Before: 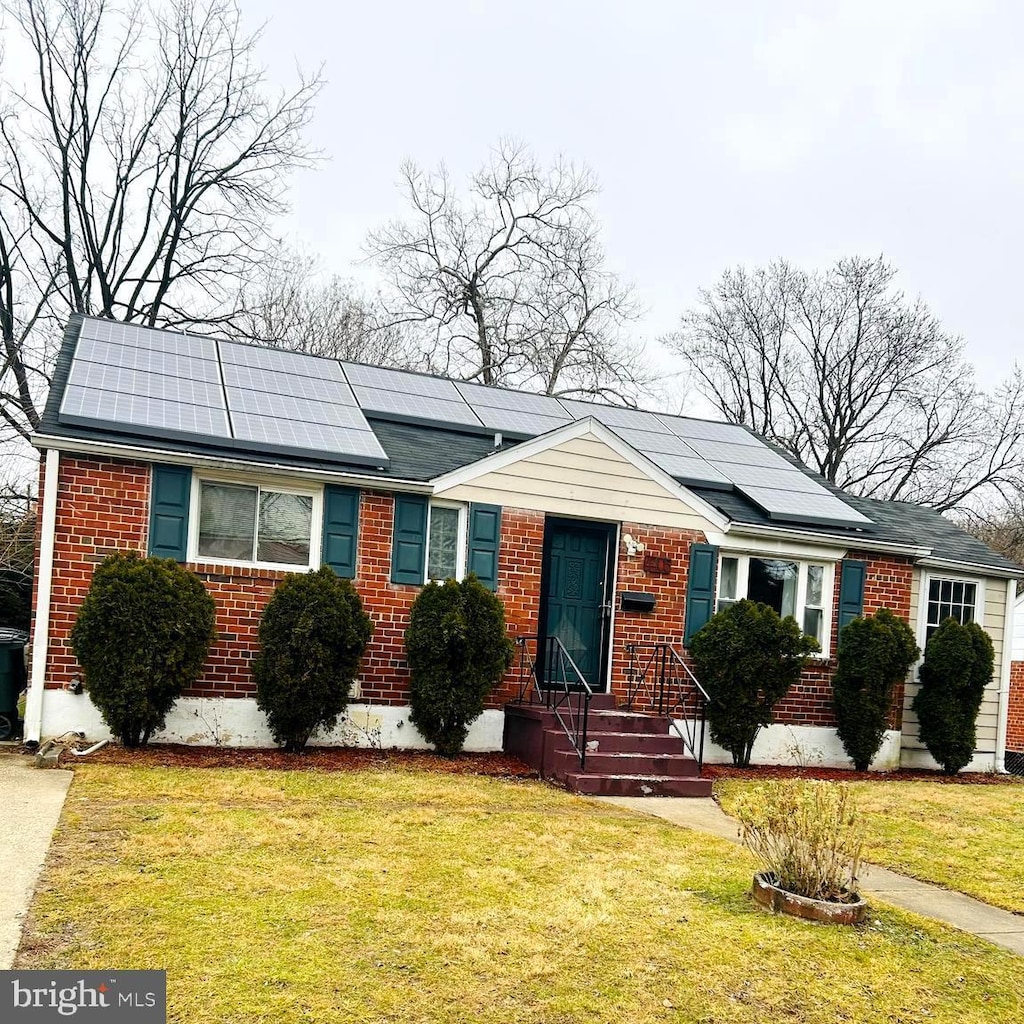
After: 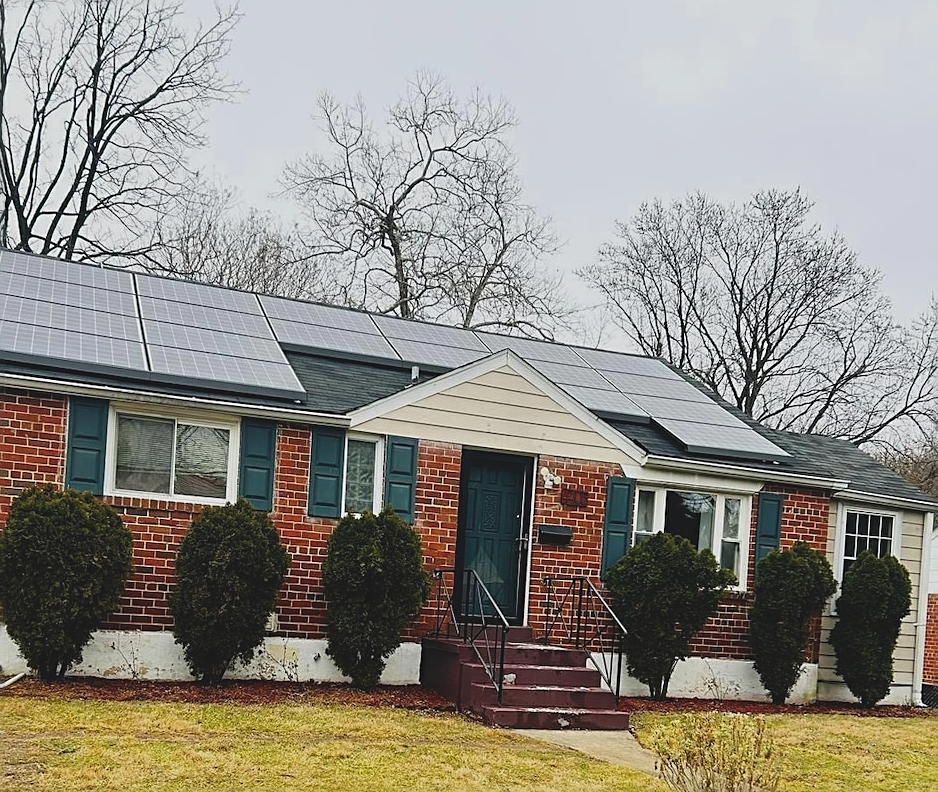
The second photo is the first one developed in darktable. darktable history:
crop: left 8.155%, top 6.611%, bottom 15.385%
sharpen: on, module defaults
exposure: black level correction -0.015, exposure -0.5 EV, compensate highlight preservation false
